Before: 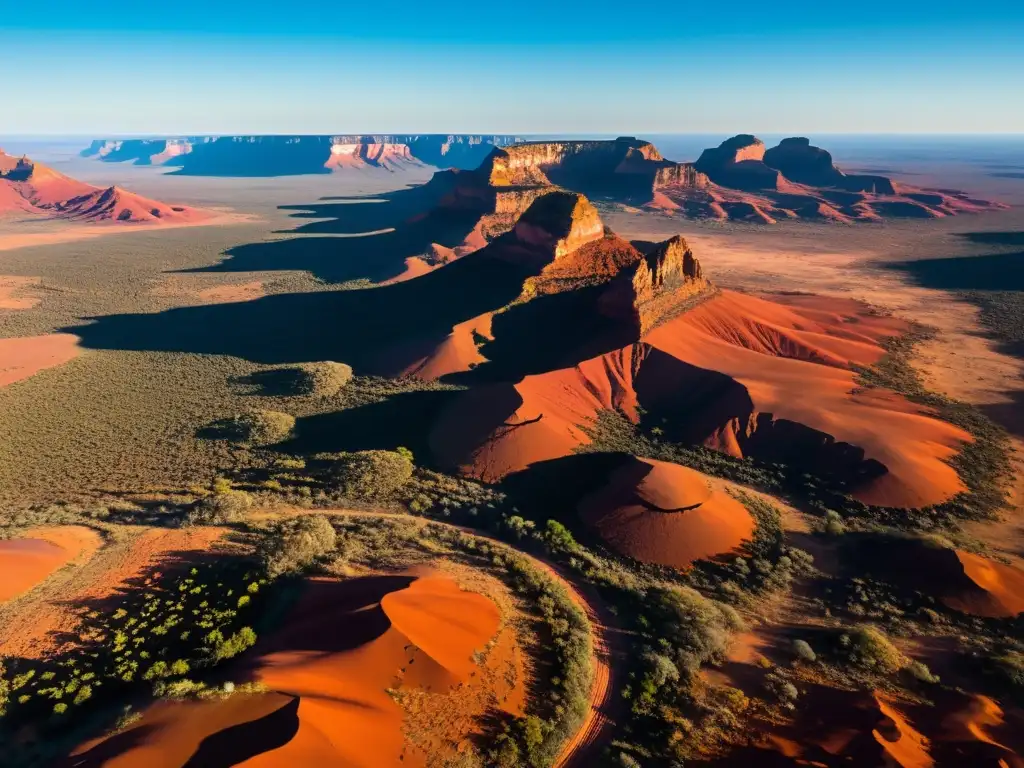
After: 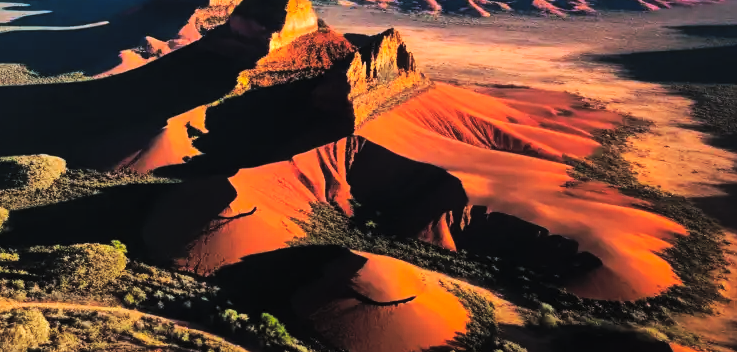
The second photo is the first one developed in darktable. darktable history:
global tonemap: drago (0.7, 100)
tone equalizer: -8 EV -0.417 EV, -7 EV -0.389 EV, -6 EV -0.333 EV, -5 EV -0.222 EV, -3 EV 0.222 EV, -2 EV 0.333 EV, -1 EV 0.389 EV, +0 EV 0.417 EV, edges refinement/feathering 500, mask exposure compensation -1.57 EV, preserve details no
tone curve: curves: ch0 [(0, 0) (0.003, 0.006) (0.011, 0.007) (0.025, 0.01) (0.044, 0.015) (0.069, 0.023) (0.1, 0.031) (0.136, 0.045) (0.177, 0.066) (0.224, 0.098) (0.277, 0.139) (0.335, 0.194) (0.399, 0.254) (0.468, 0.346) (0.543, 0.45) (0.623, 0.56) (0.709, 0.667) (0.801, 0.78) (0.898, 0.891) (1, 1)], preserve colors none
crop and rotate: left 27.938%, top 27.046%, bottom 27.046%
